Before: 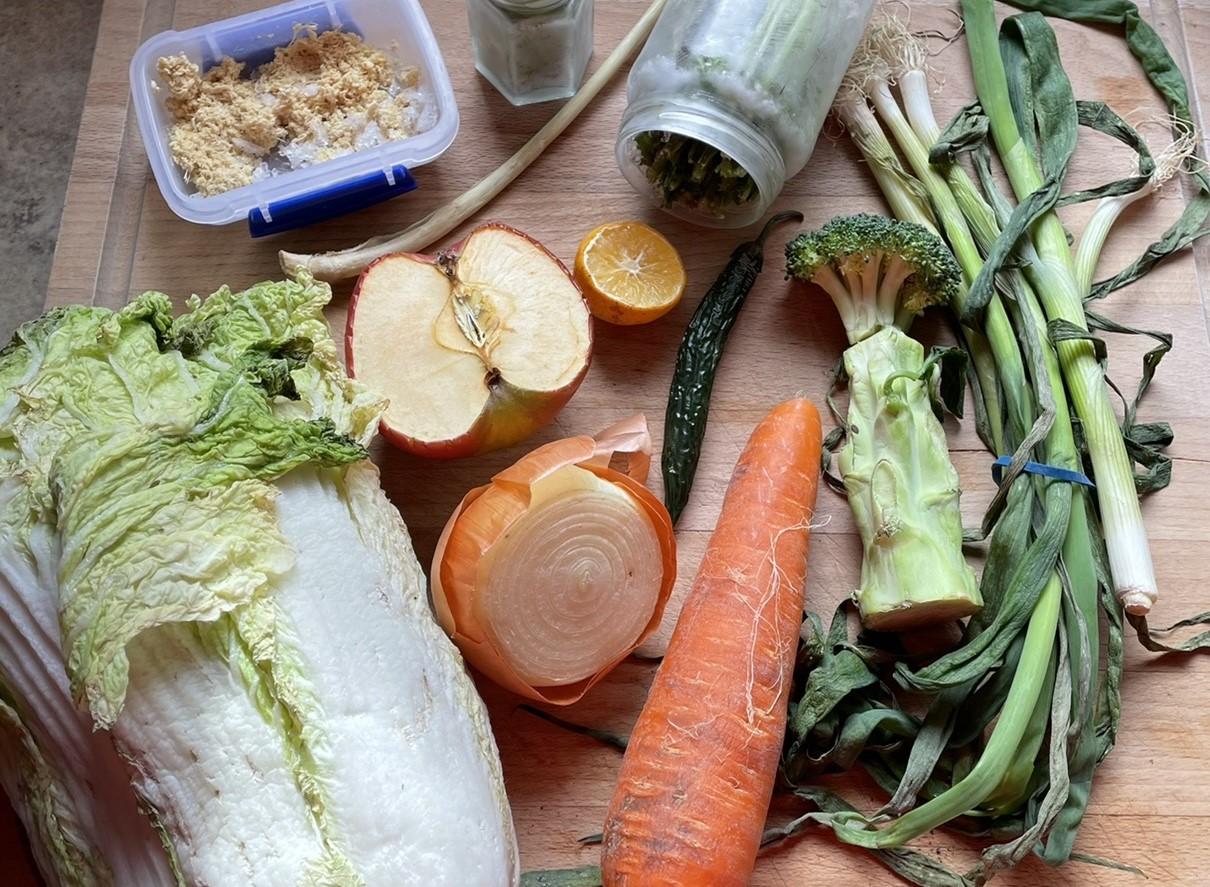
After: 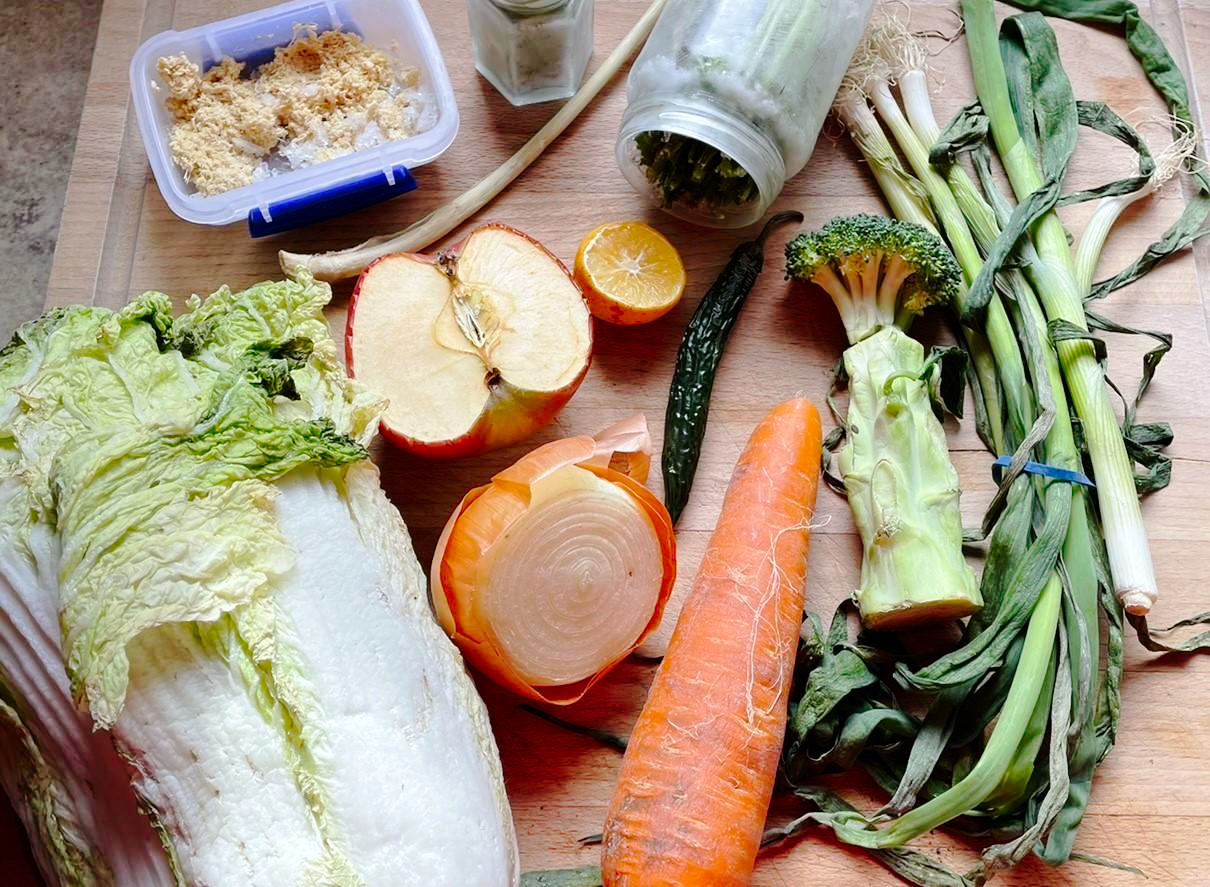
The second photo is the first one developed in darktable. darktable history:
tone curve: curves: ch0 [(0, 0) (0.003, 0.002) (0.011, 0.008) (0.025, 0.016) (0.044, 0.026) (0.069, 0.04) (0.1, 0.061) (0.136, 0.104) (0.177, 0.15) (0.224, 0.22) (0.277, 0.307) (0.335, 0.399) (0.399, 0.492) (0.468, 0.575) (0.543, 0.638) (0.623, 0.701) (0.709, 0.778) (0.801, 0.85) (0.898, 0.934) (1, 1)], preserve colors none
contrast brightness saturation: saturation 0.182
